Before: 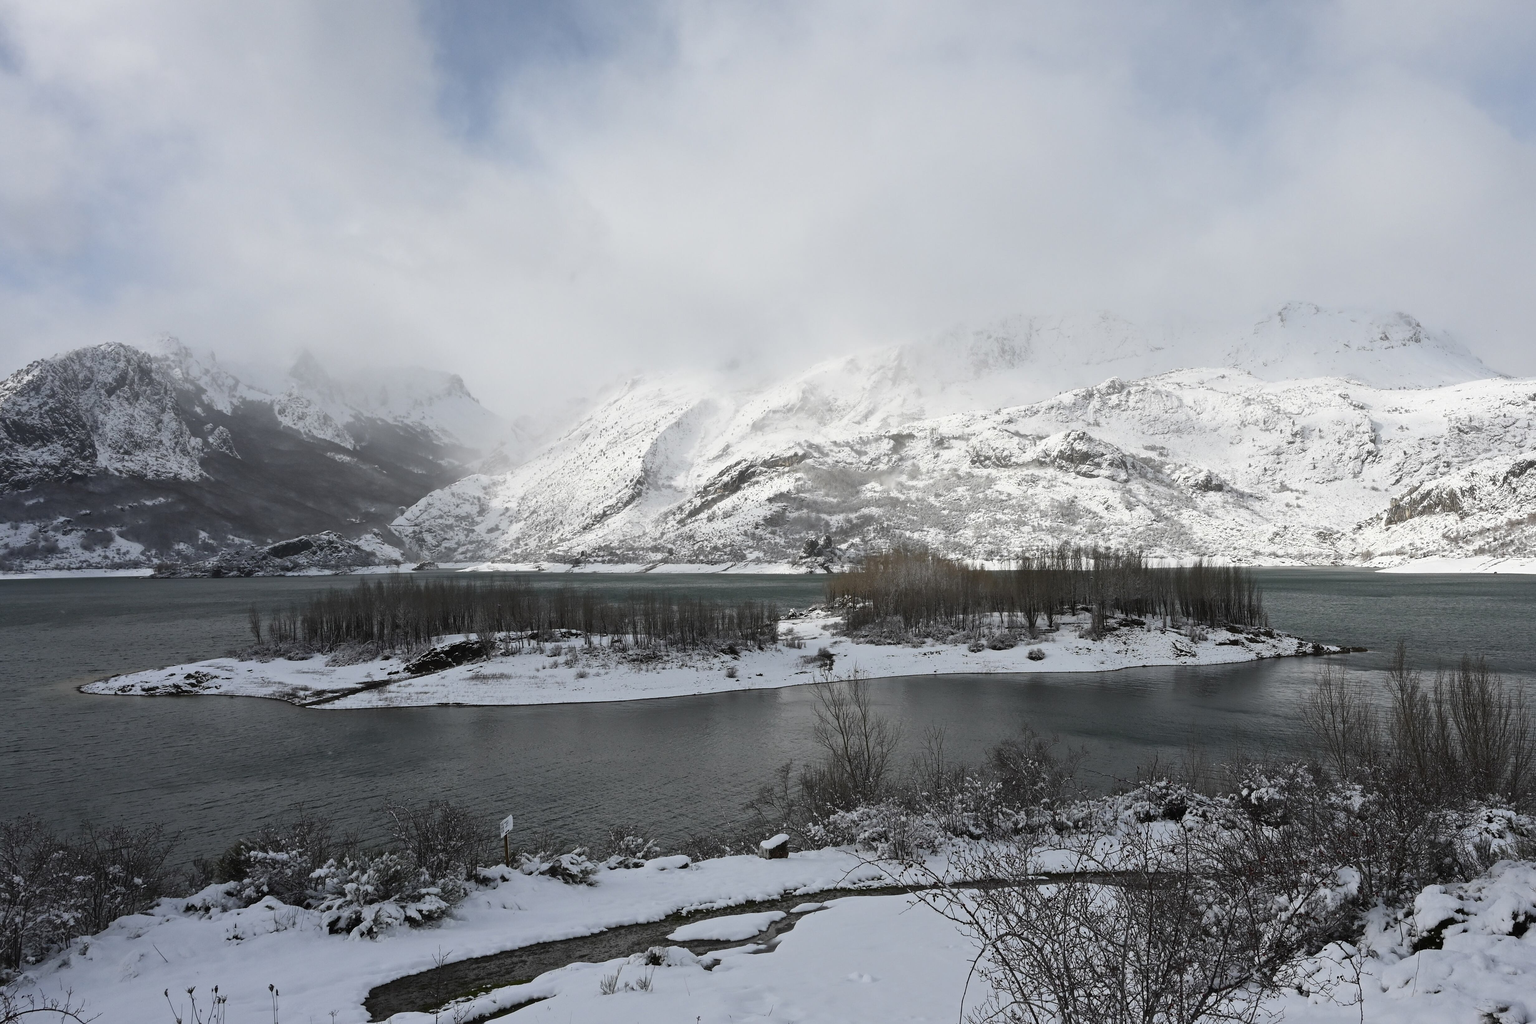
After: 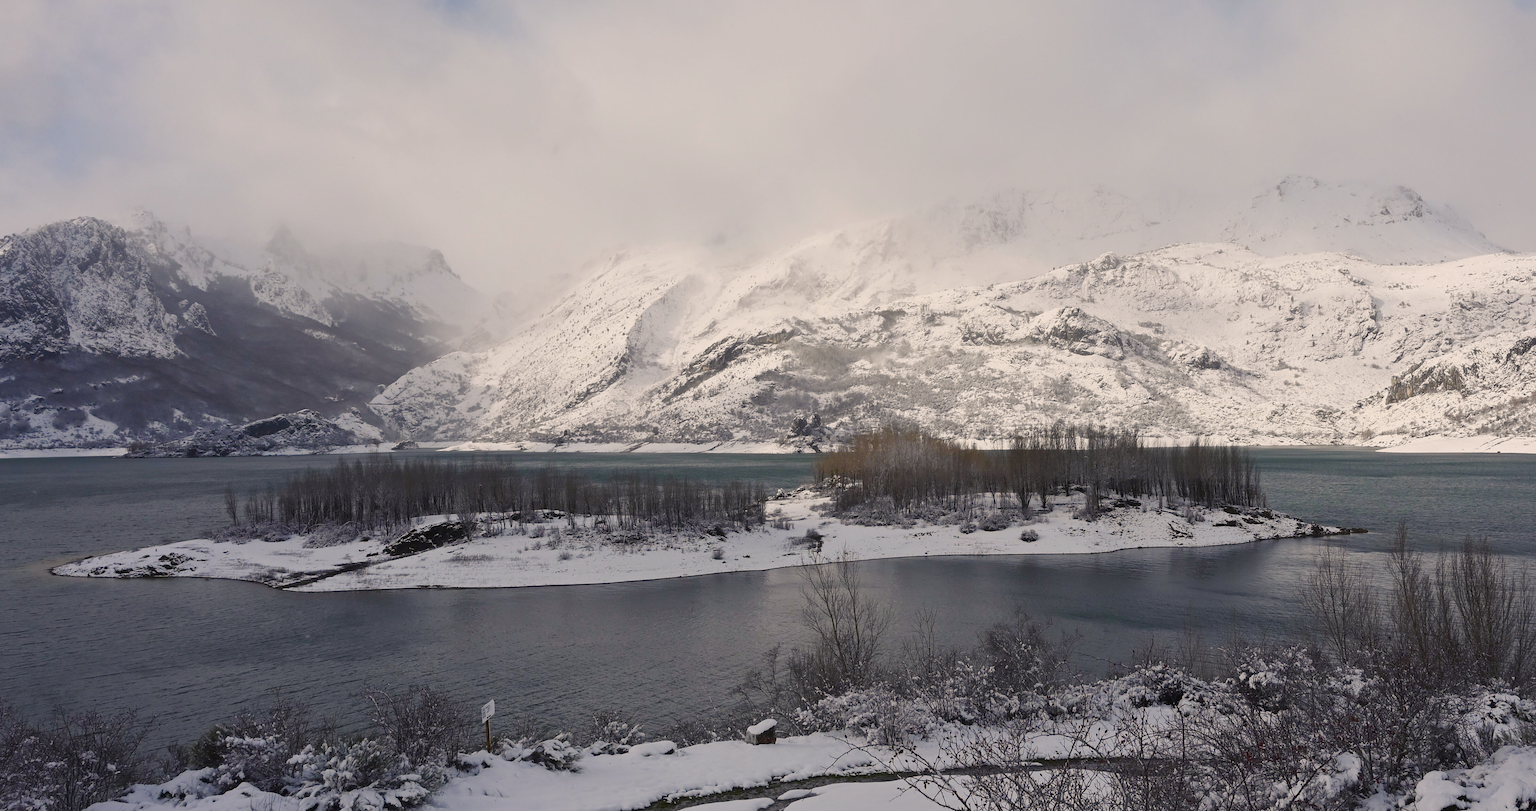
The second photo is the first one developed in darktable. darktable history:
color balance rgb: shadows lift › chroma 3.319%, shadows lift › hue 278.45°, highlights gain › chroma 2.992%, highlights gain › hue 60.12°, perceptual saturation grading › global saturation 45.874%, perceptual saturation grading › highlights -50.219%, perceptual saturation grading › shadows 30.159%, contrast -10.048%
crop and rotate: left 1.911%, top 12.807%, right 0.229%, bottom 9.62%
